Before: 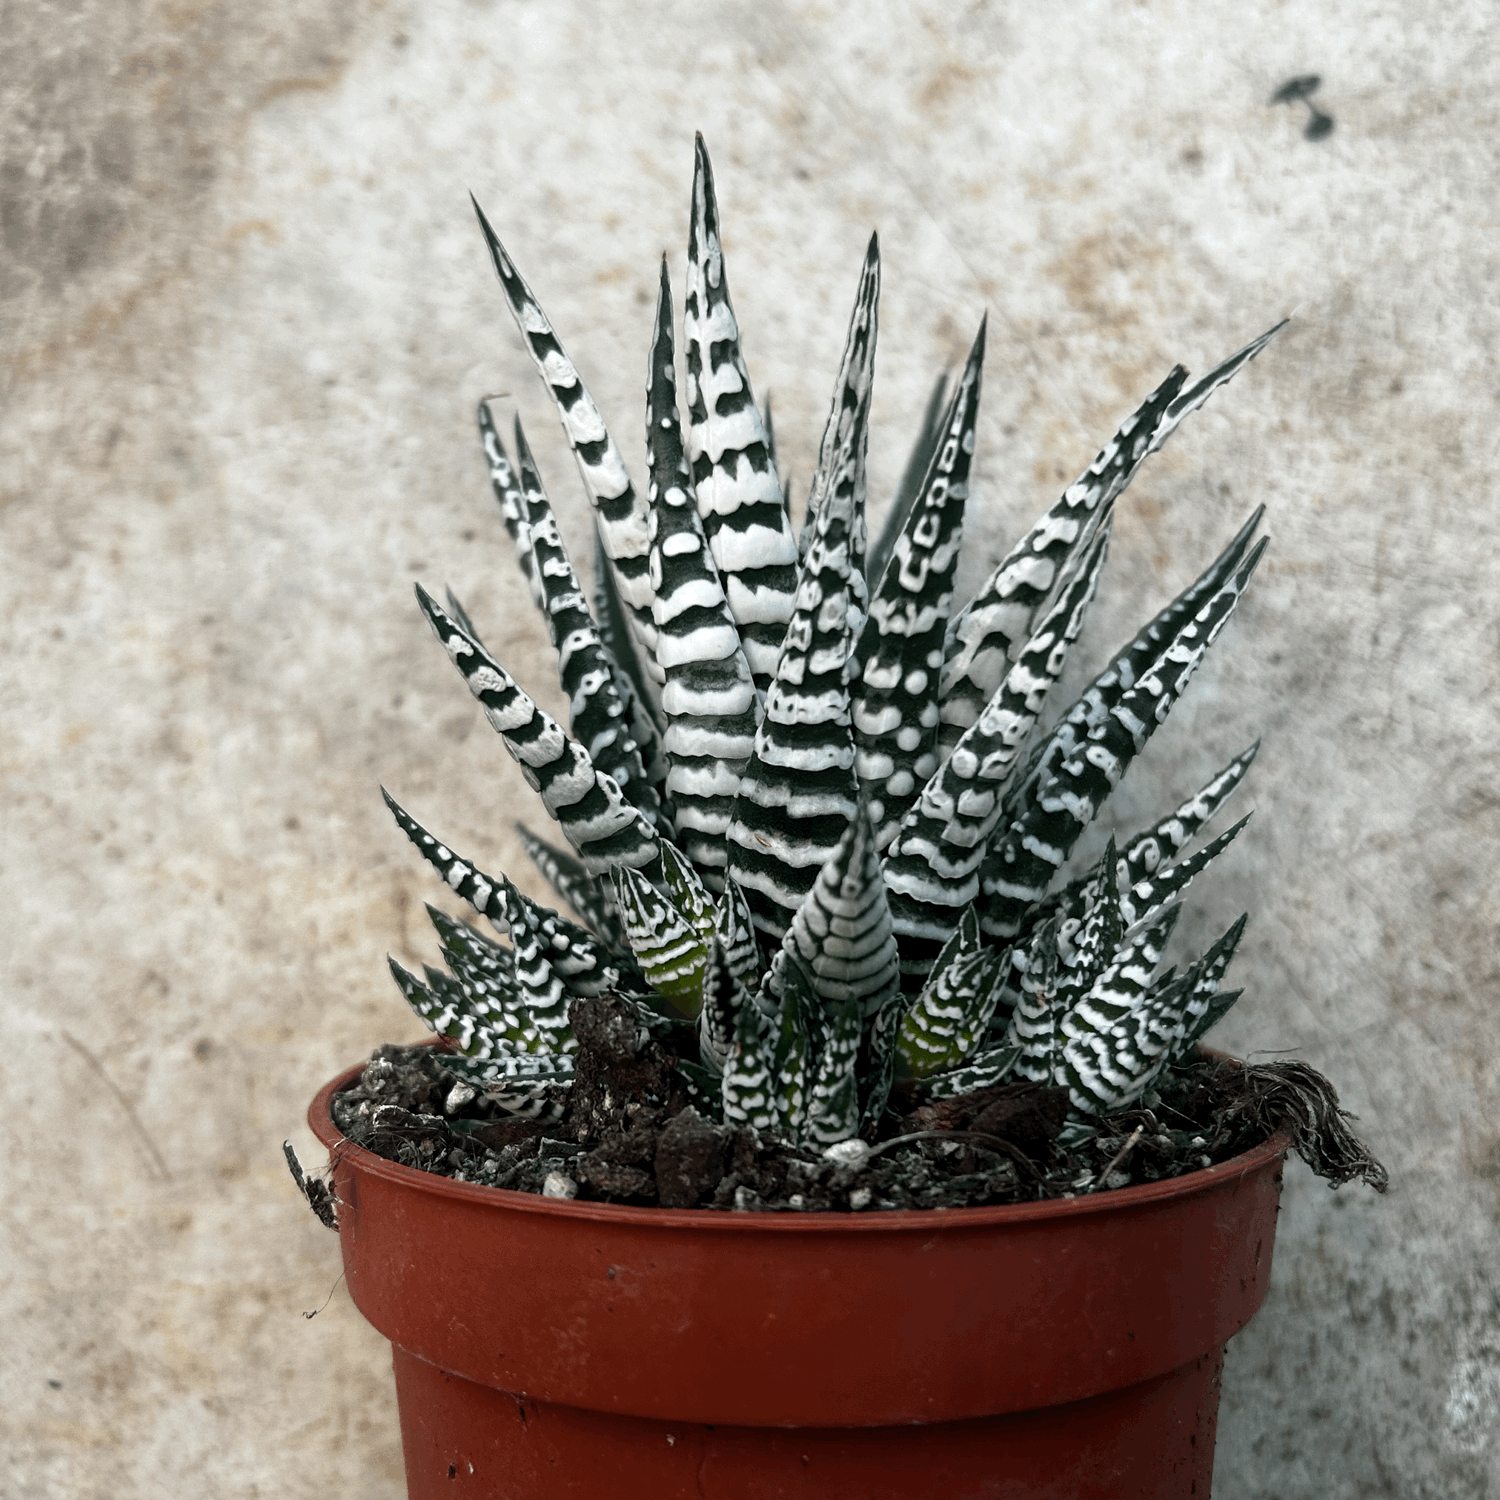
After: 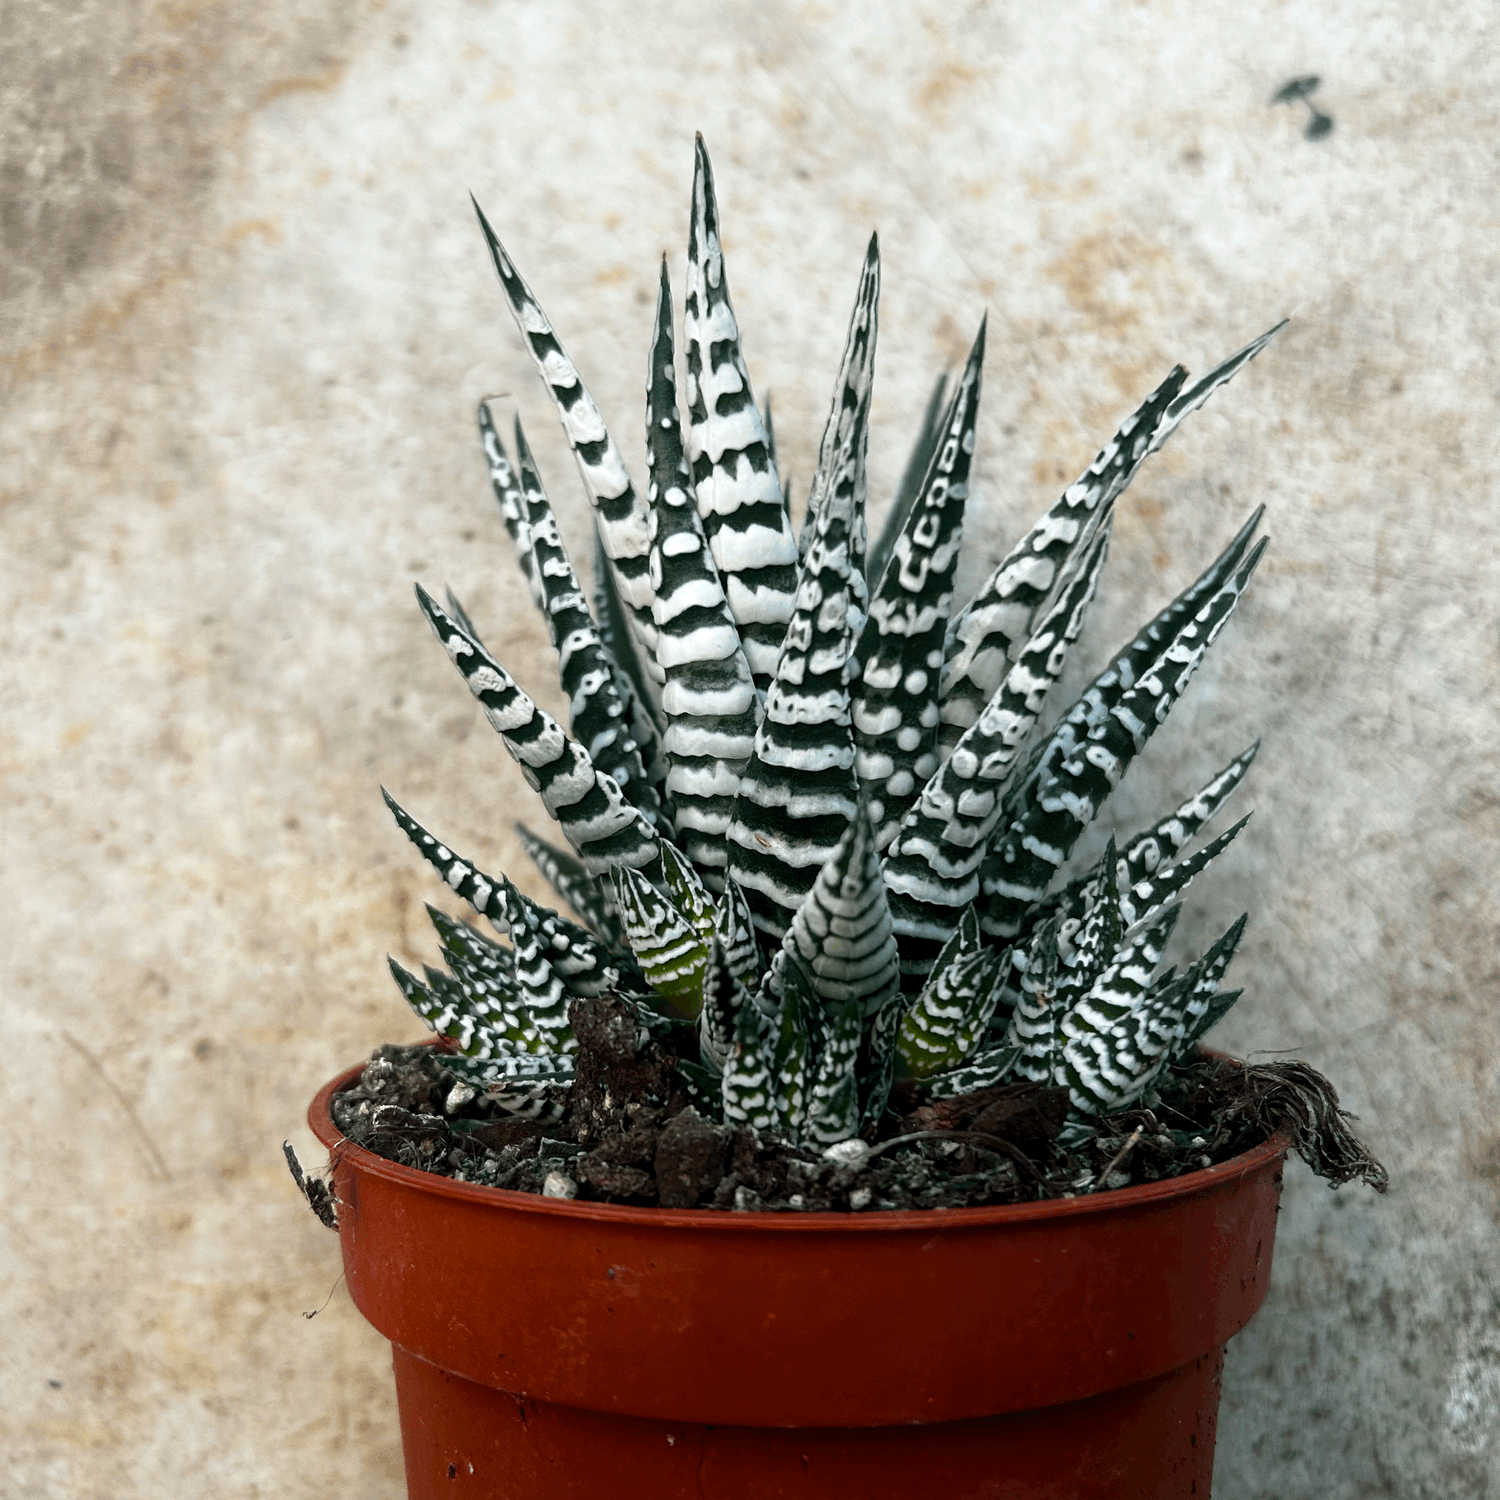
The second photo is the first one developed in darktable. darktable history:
color balance rgb: perceptual saturation grading › global saturation 30%, global vibrance 20%
shadows and highlights: radius 93.07, shadows -14.46, white point adjustment 0.23, highlights 31.48, compress 48.23%, highlights color adjustment 52.79%, soften with gaussian
